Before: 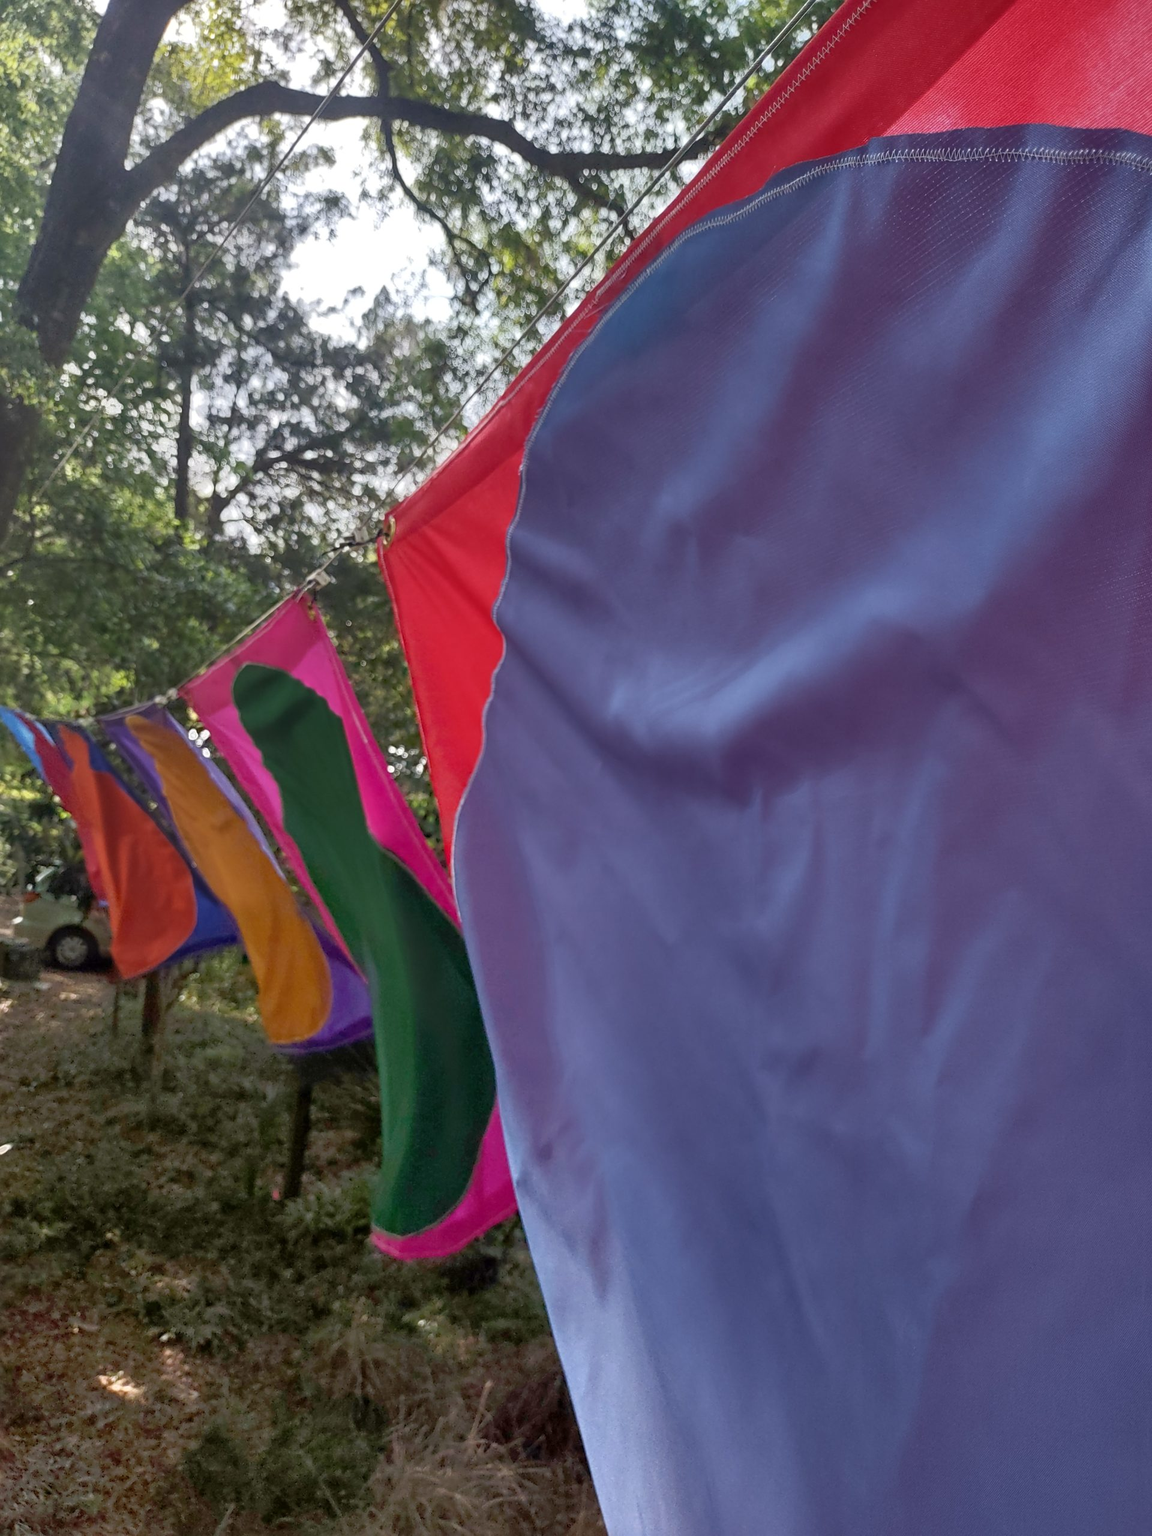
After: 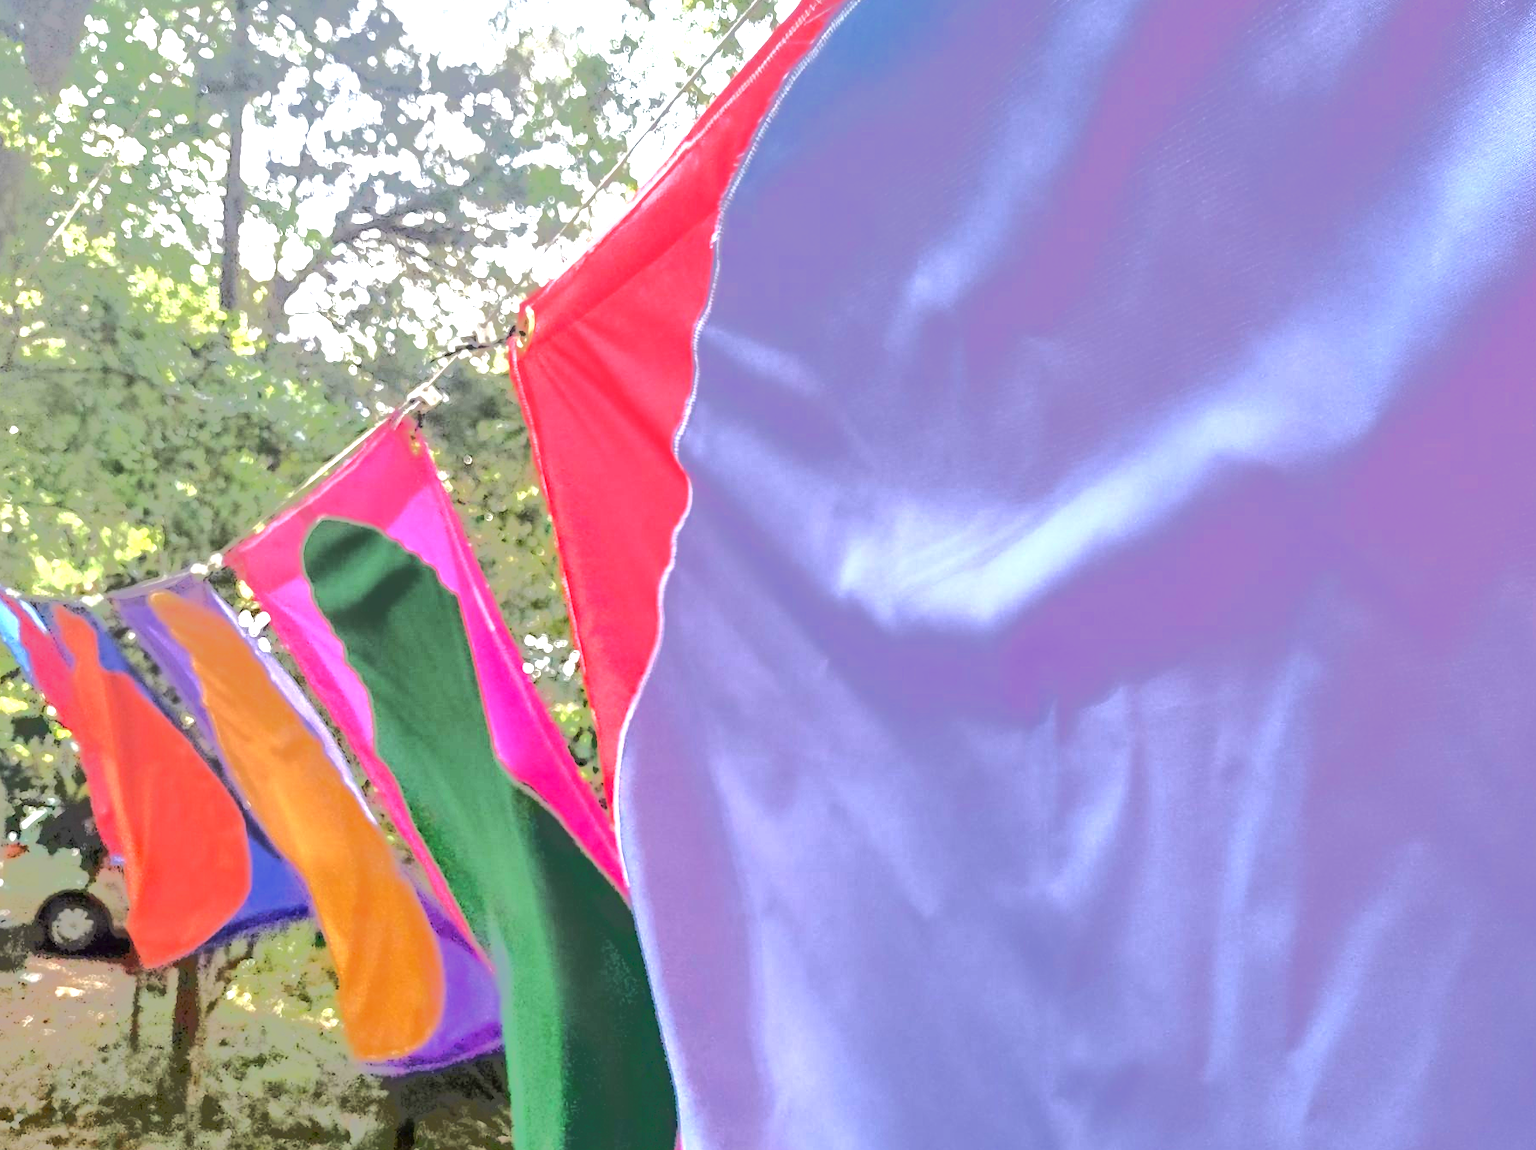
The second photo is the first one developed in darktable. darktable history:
exposure: black level correction 0, exposure 1.923 EV, compensate highlight preservation false
crop: left 1.851%, top 19.637%, right 4.722%, bottom 27.879%
tone equalizer: -7 EV -0.65 EV, -6 EV 0.969 EV, -5 EV -0.482 EV, -4 EV 0.427 EV, -3 EV 0.426 EV, -2 EV 0.172 EV, -1 EV -0.13 EV, +0 EV -0.394 EV, edges refinement/feathering 500, mask exposure compensation -1.57 EV, preserve details no
